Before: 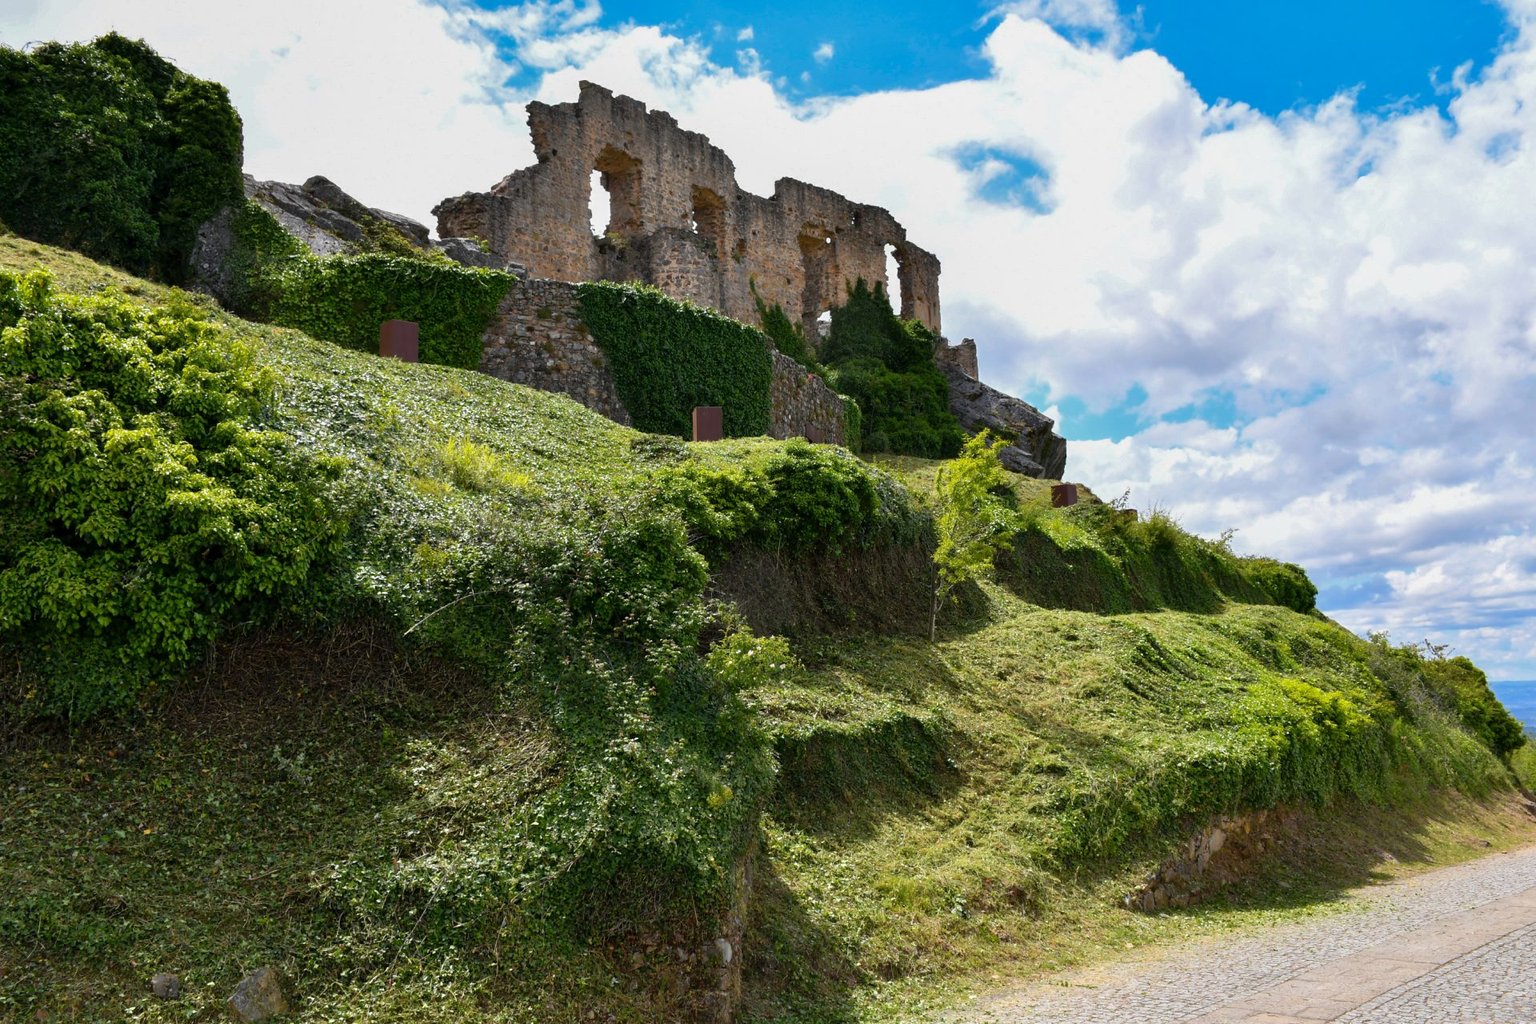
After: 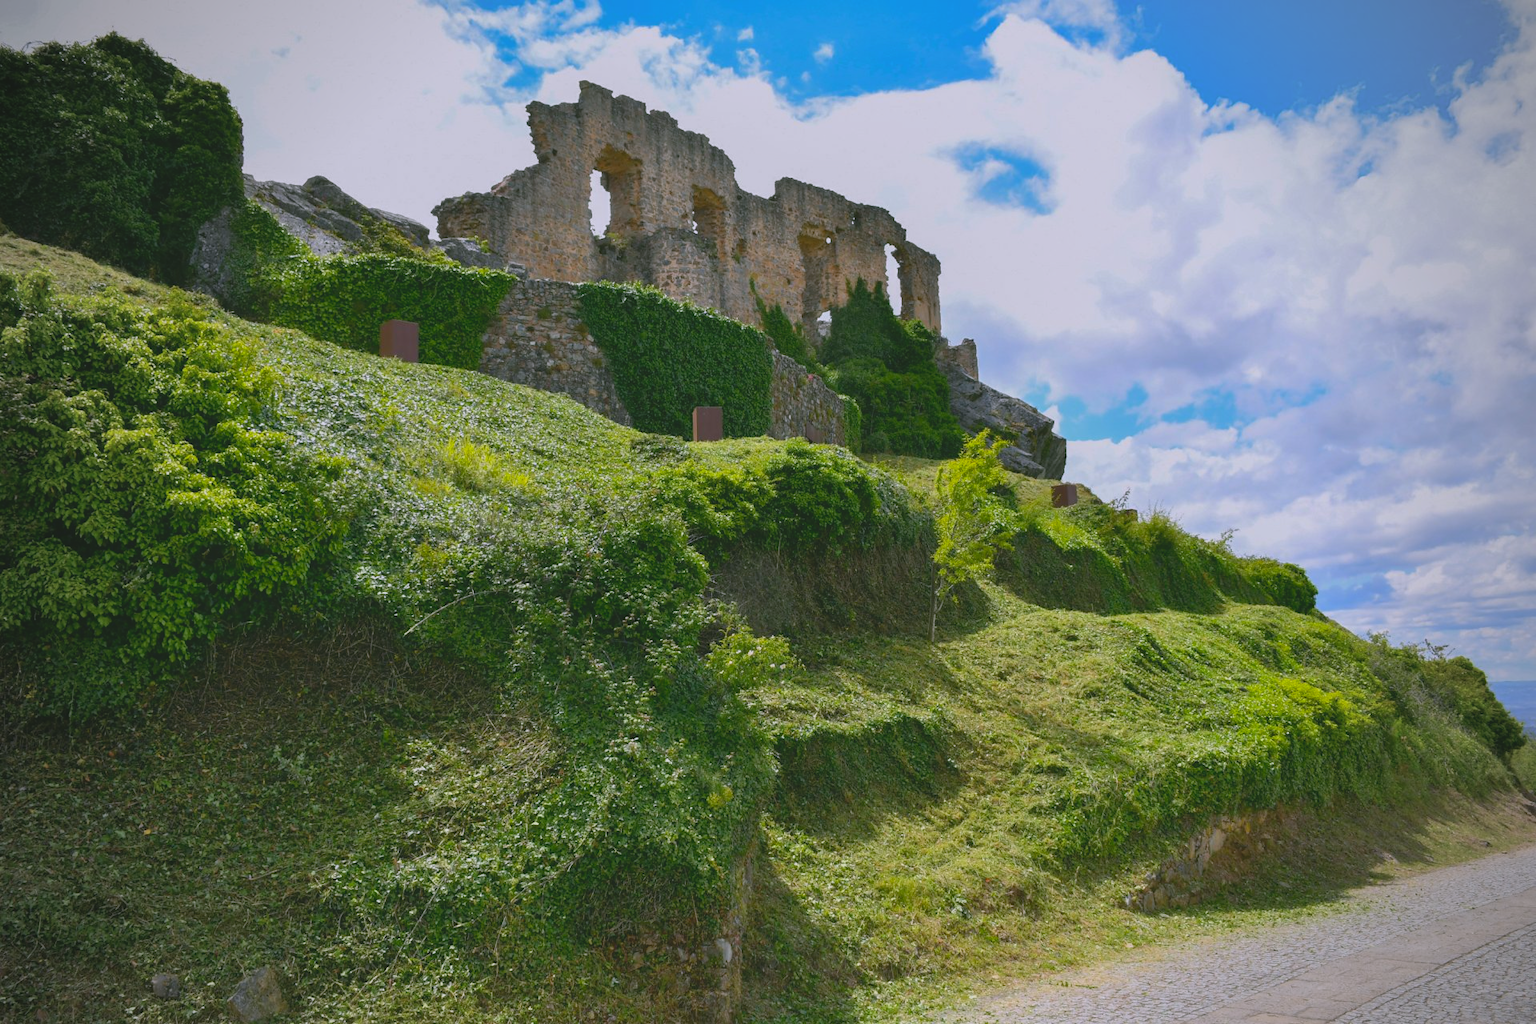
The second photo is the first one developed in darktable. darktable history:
contrast brightness saturation: contrast -0.28
color correction: highlights a* 4.02, highlights b* 4.98, shadows a* -7.55, shadows b* 4.98
white balance: red 0.967, blue 1.119, emerald 0.756
vignetting: fall-off start 71.74%
